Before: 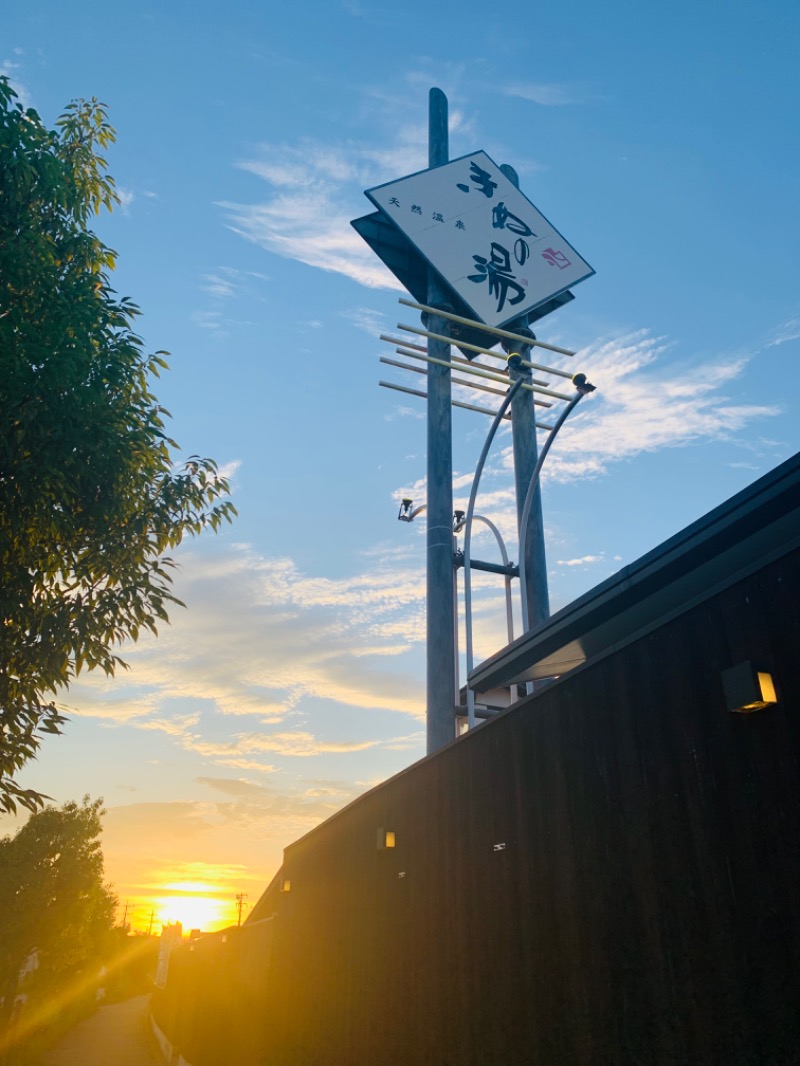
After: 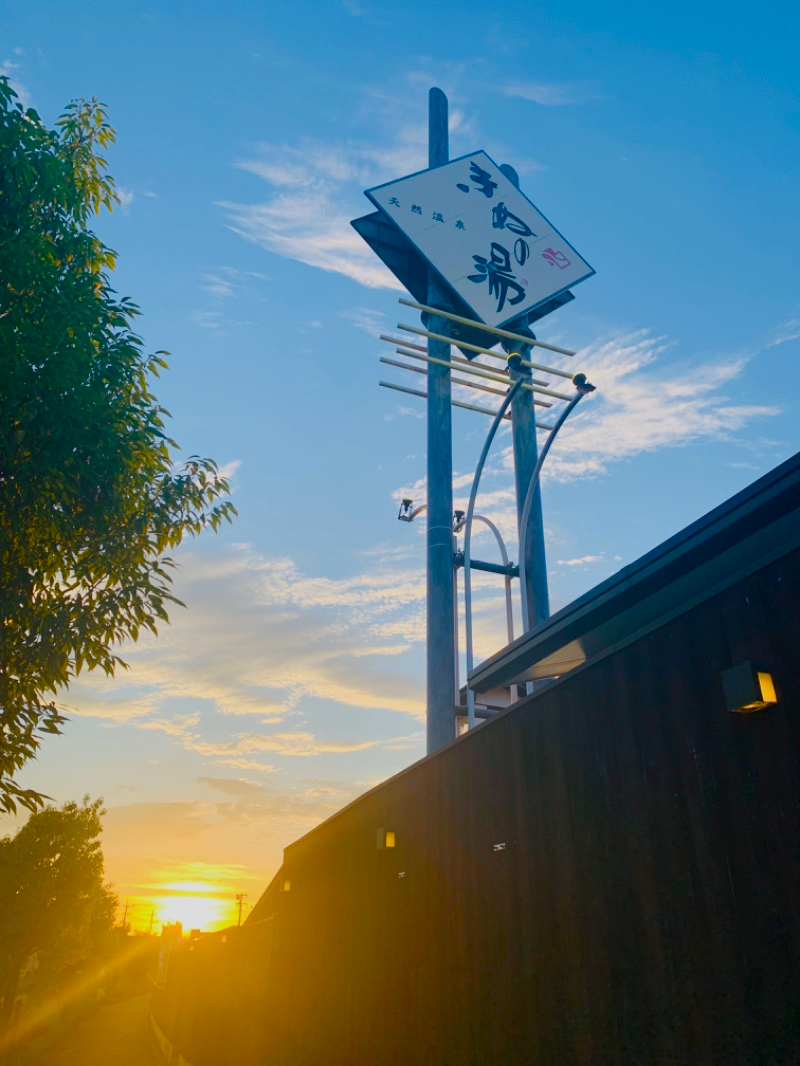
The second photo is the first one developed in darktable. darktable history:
color balance rgb: perceptual saturation grading › global saturation 20%, perceptual saturation grading › highlights -14.397%, perceptual saturation grading › shadows 49.789%, perceptual brilliance grading › global brilliance 1.703%, perceptual brilliance grading › highlights -3.782%, contrast -10.043%
